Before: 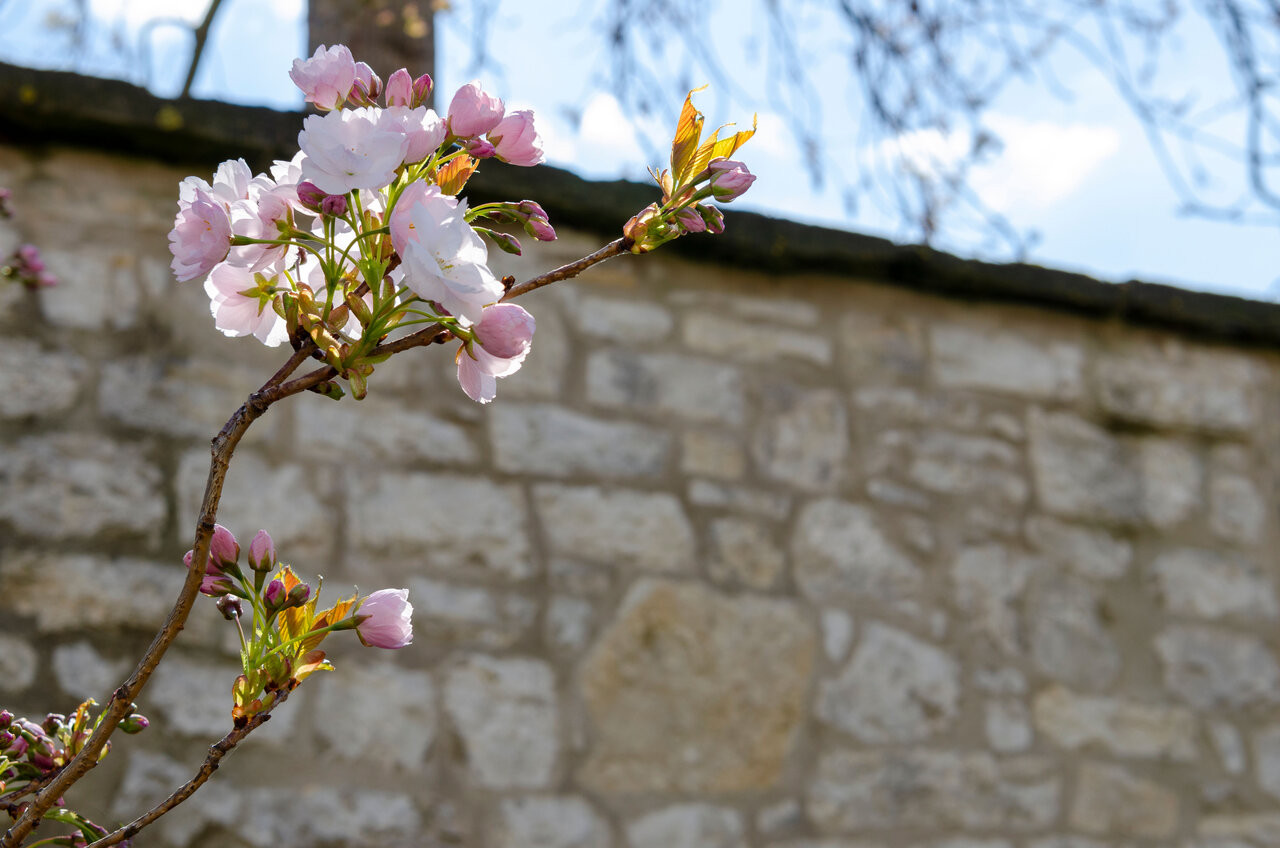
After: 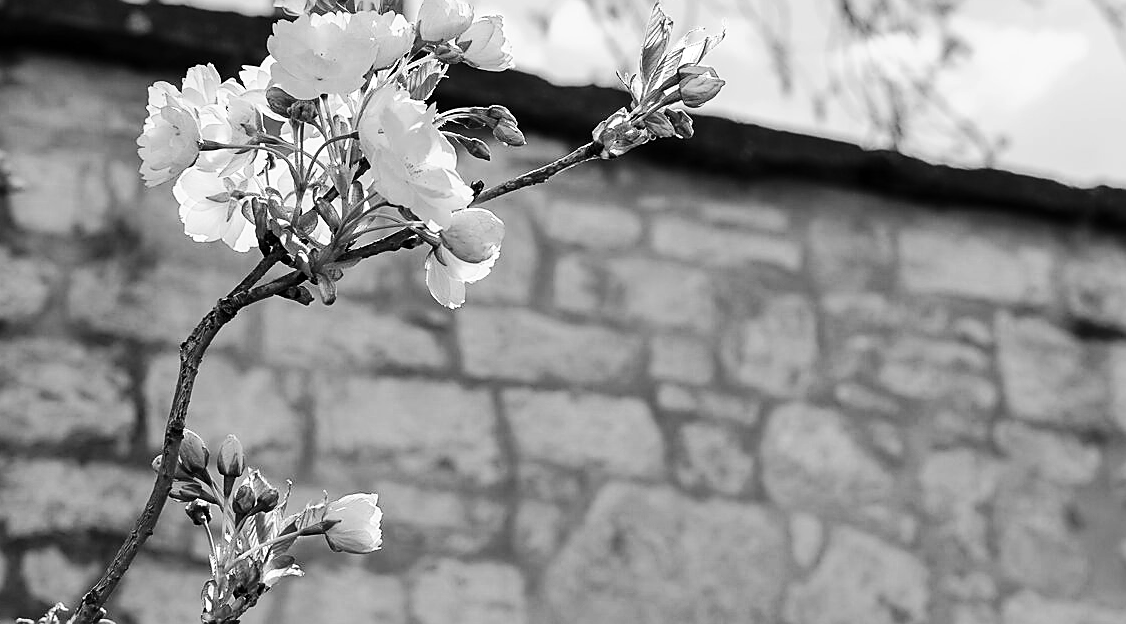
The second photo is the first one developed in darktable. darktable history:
crop and rotate: left 2.425%, top 11.305%, right 9.6%, bottom 15.08%
white balance: red 0.976, blue 1.04
base curve: curves: ch0 [(0, 0) (0.032, 0.025) (0.121, 0.166) (0.206, 0.329) (0.605, 0.79) (1, 1)], preserve colors none
color zones: curves: ch0 [(0.002, 0.593) (0.143, 0.417) (0.285, 0.541) (0.455, 0.289) (0.608, 0.327) (0.727, 0.283) (0.869, 0.571) (1, 0.603)]; ch1 [(0, 0) (0.143, 0) (0.286, 0) (0.429, 0) (0.571, 0) (0.714, 0) (0.857, 0)]
sharpen: radius 1.4, amount 1.25, threshold 0.7
